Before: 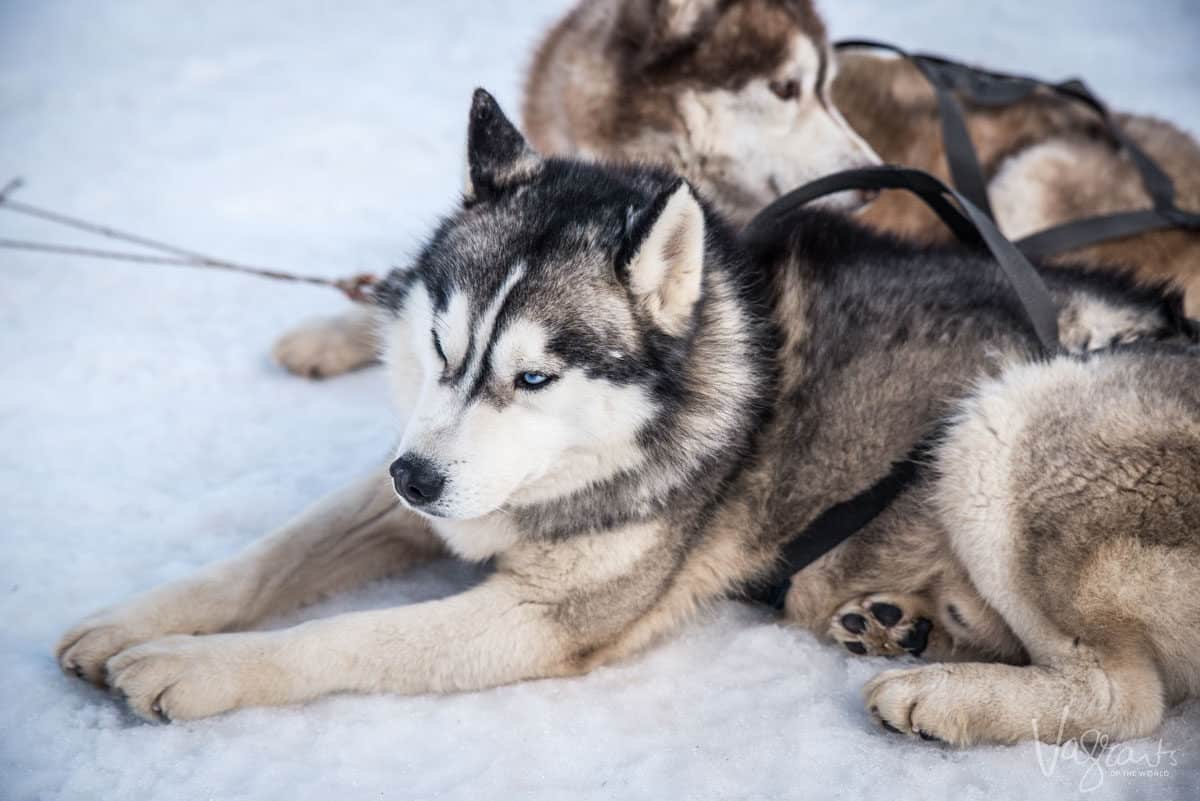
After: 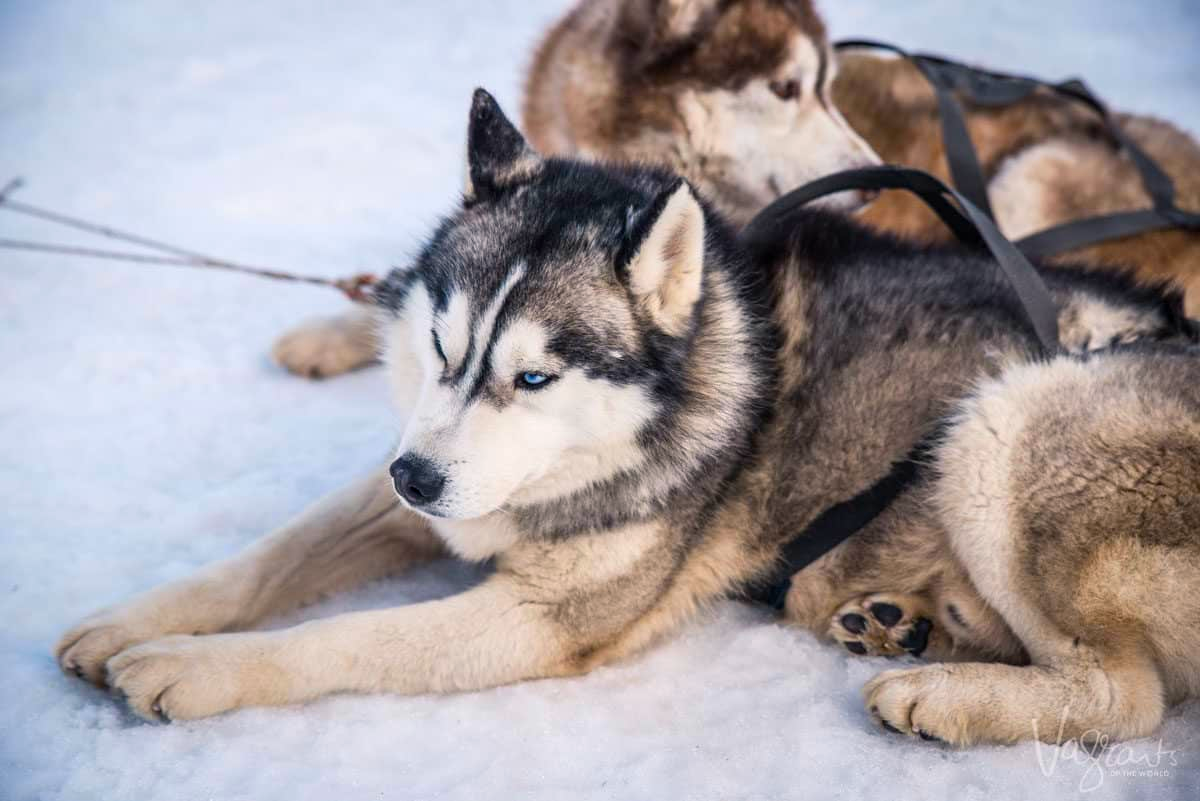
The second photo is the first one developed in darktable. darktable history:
color balance rgb: highlights gain › chroma 1.013%, highlights gain › hue 53.09°, linear chroma grading › global chroma 15.573%, perceptual saturation grading › global saturation 30.62%
